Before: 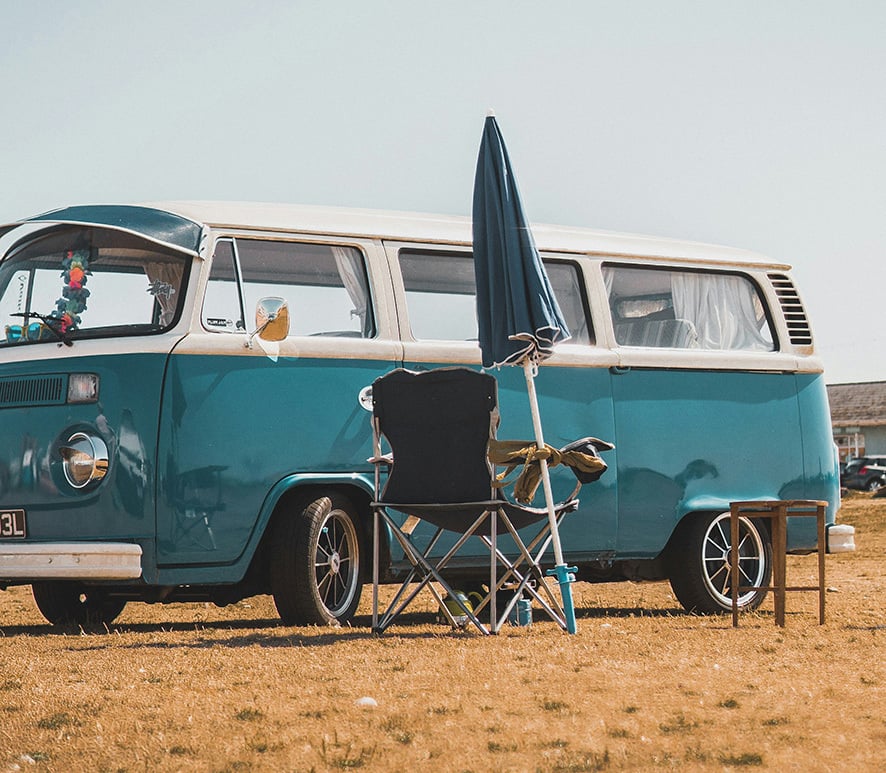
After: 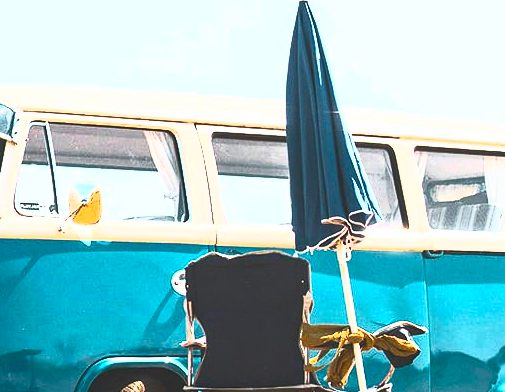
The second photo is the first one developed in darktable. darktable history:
contrast brightness saturation: contrast 0.995, brightness 0.995, saturation 0.996
crop: left 21.175%, top 15.063%, right 21.822%, bottom 34.199%
